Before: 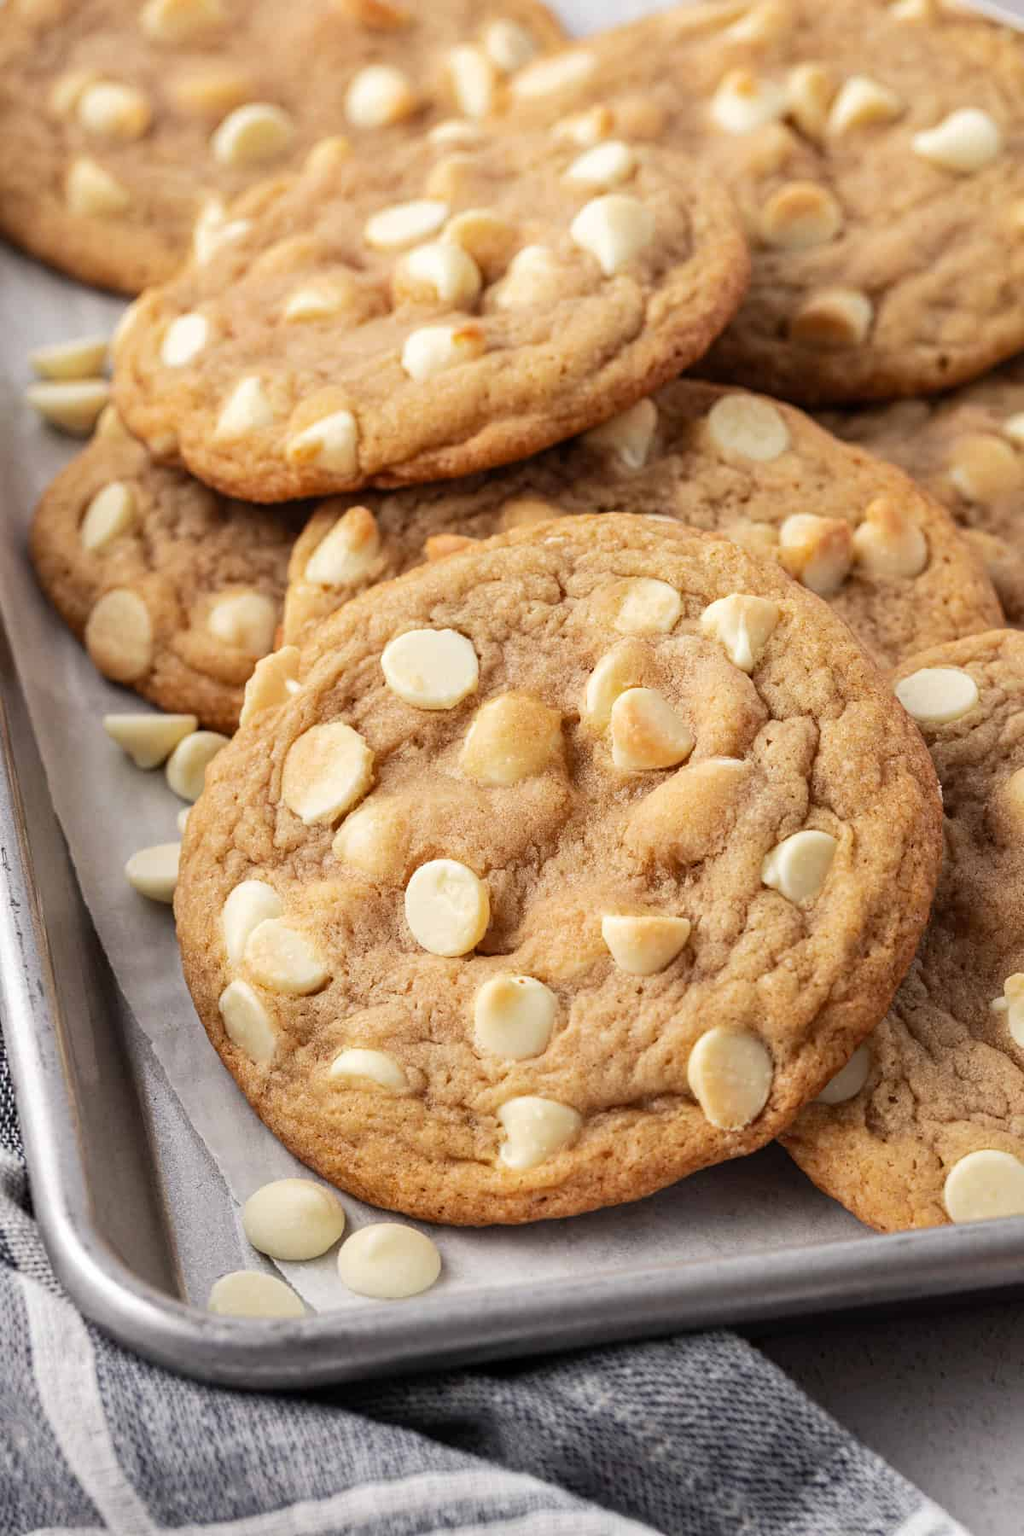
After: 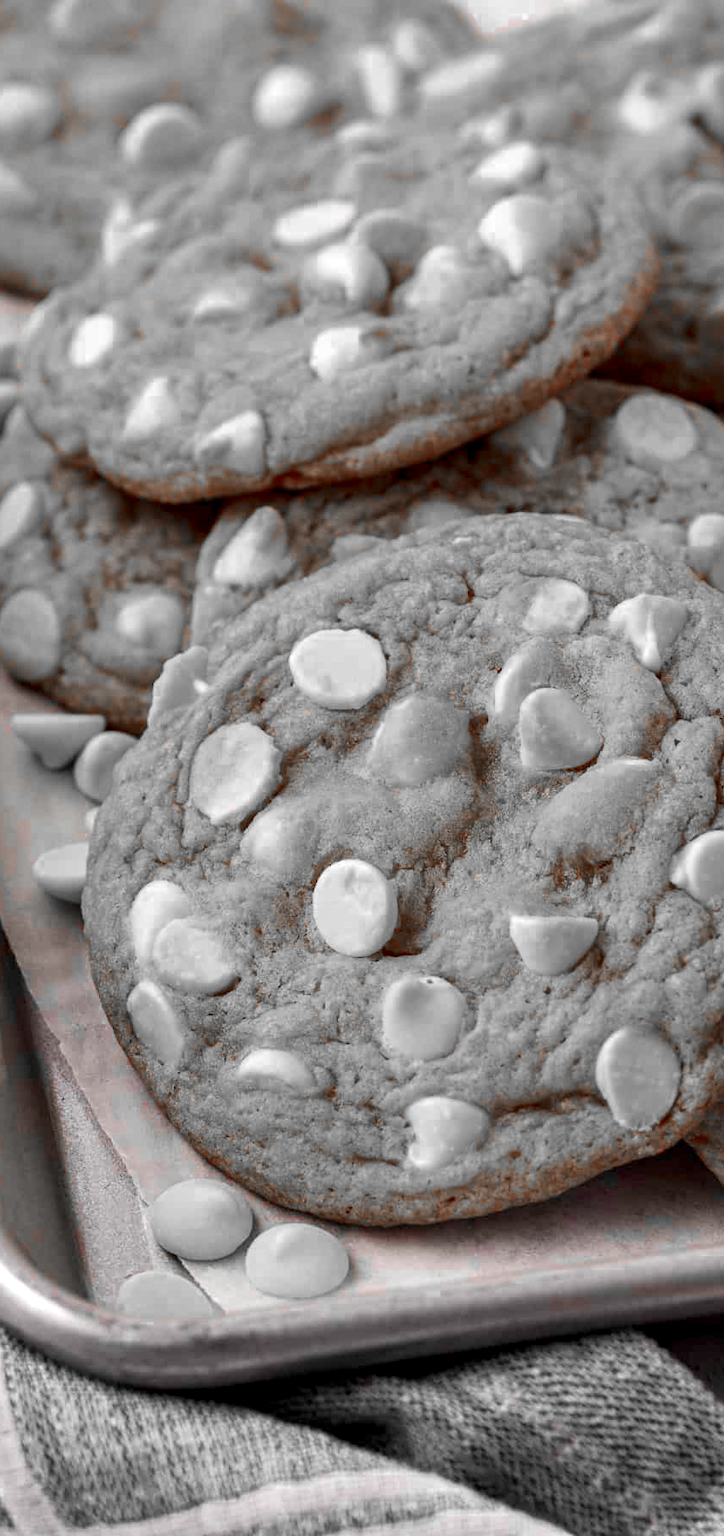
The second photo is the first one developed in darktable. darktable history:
crop and rotate: left 9.06%, right 20.186%
color zones: curves: ch0 [(0, 0.352) (0.143, 0.407) (0.286, 0.386) (0.429, 0.431) (0.571, 0.829) (0.714, 0.853) (0.857, 0.833) (1, 0.352)]; ch1 [(0, 0.604) (0.072, 0.726) (0.096, 0.608) (0.205, 0.007) (0.571, -0.006) (0.839, -0.013) (0.857, -0.012) (1, 0.604)], mix 24.83%
contrast equalizer: octaves 7, y [[0.6 ×6], [0.55 ×6], [0 ×6], [0 ×6], [0 ×6]], mix 0.319
